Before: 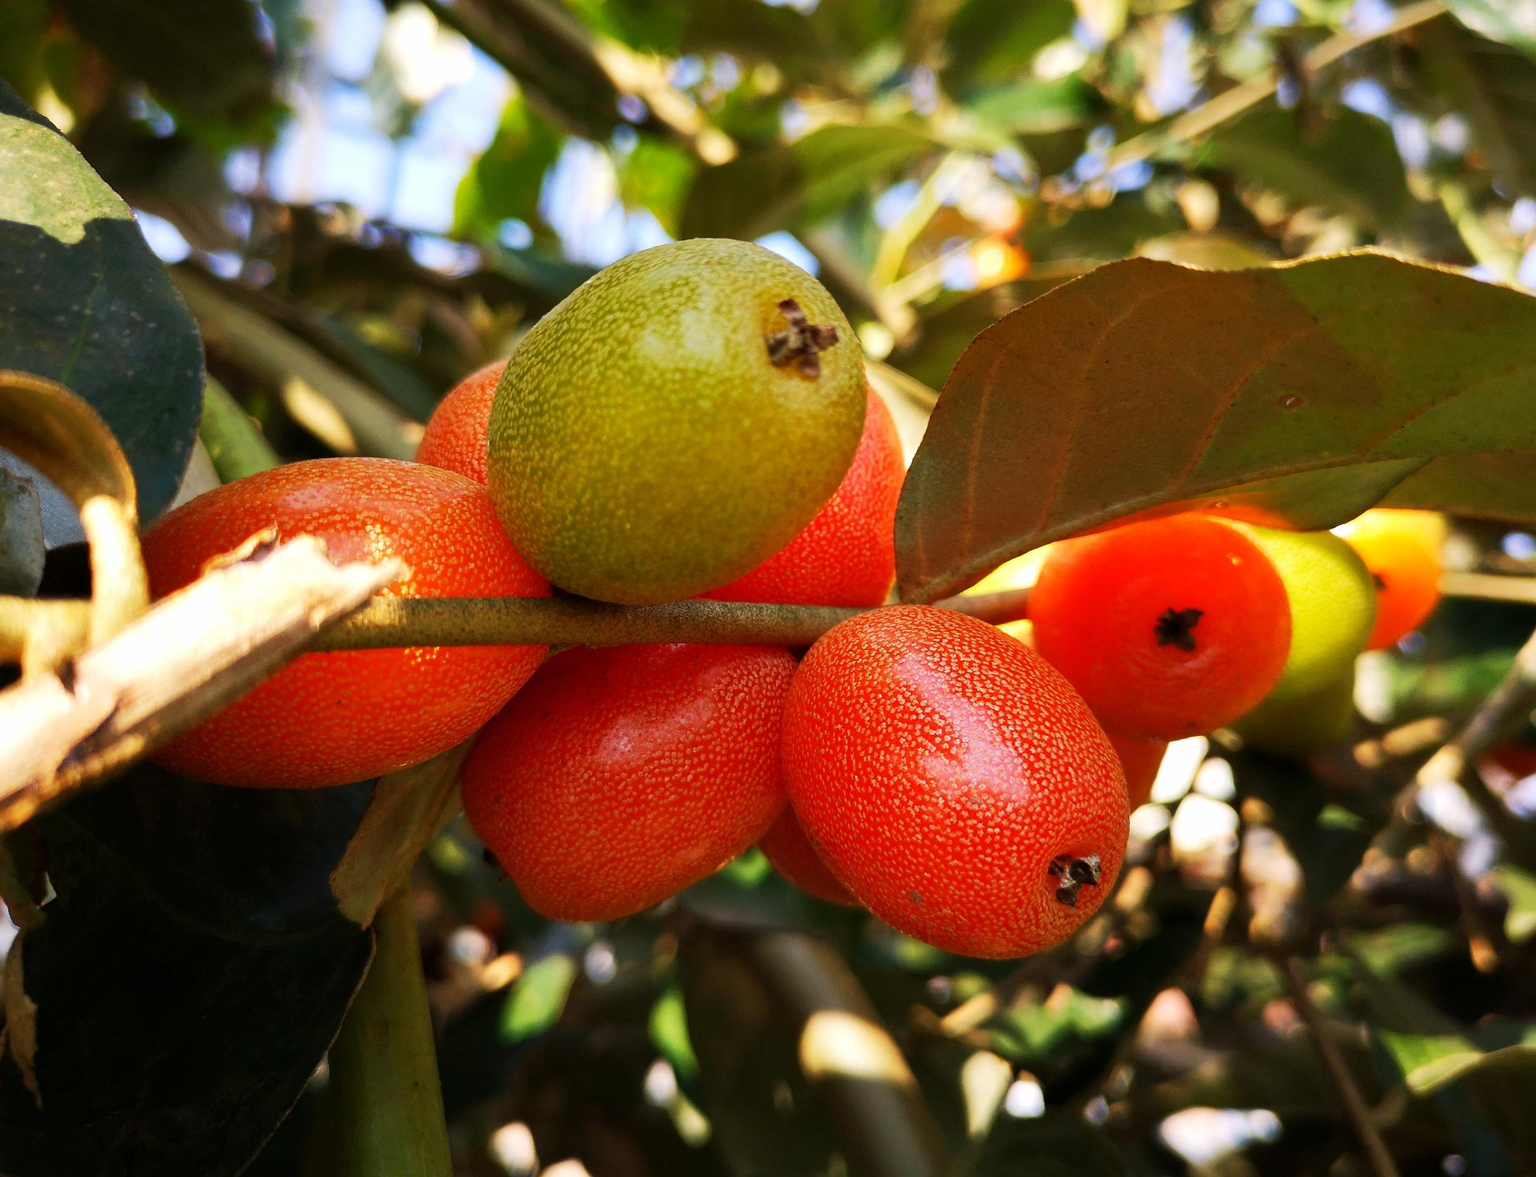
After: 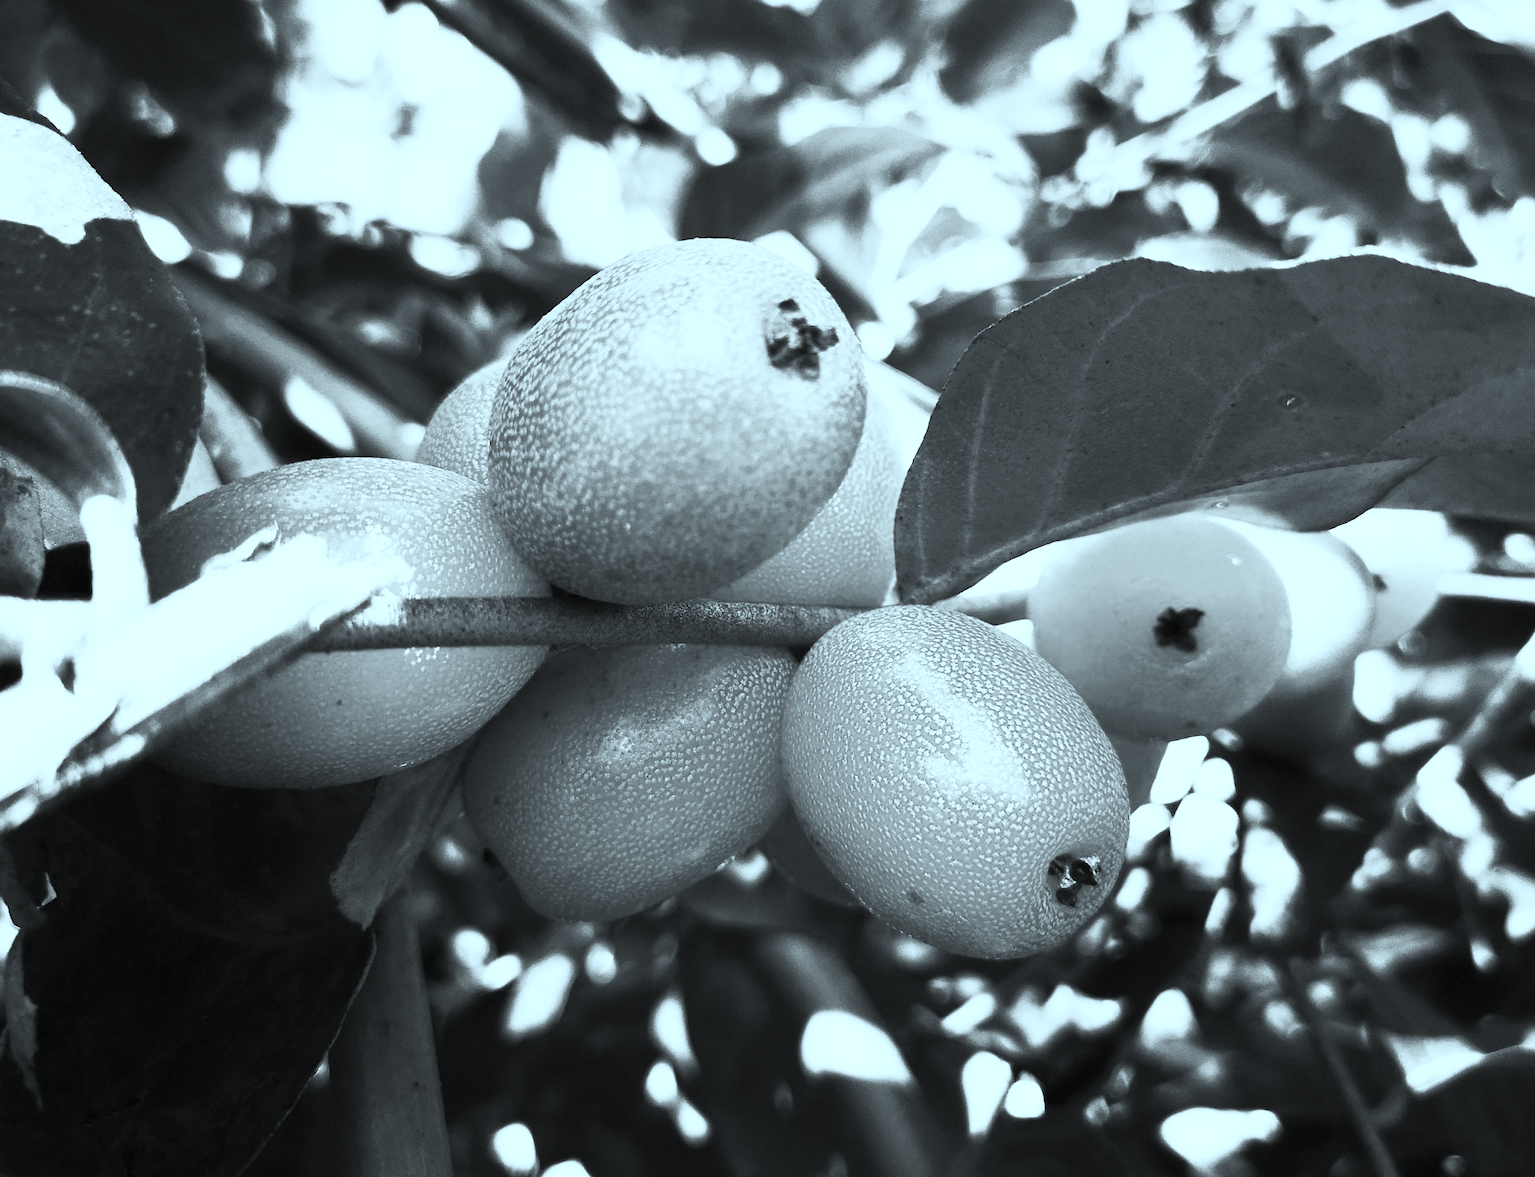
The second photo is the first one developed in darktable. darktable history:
color balance: contrast 10%
sharpen: radius 2.883, amount 0.868, threshold 47.523
color correction: highlights a* -10.04, highlights b* -10.37
contrast brightness saturation: contrast 0.53, brightness 0.47, saturation -1
rotate and perspective: crop left 0, crop top 0
